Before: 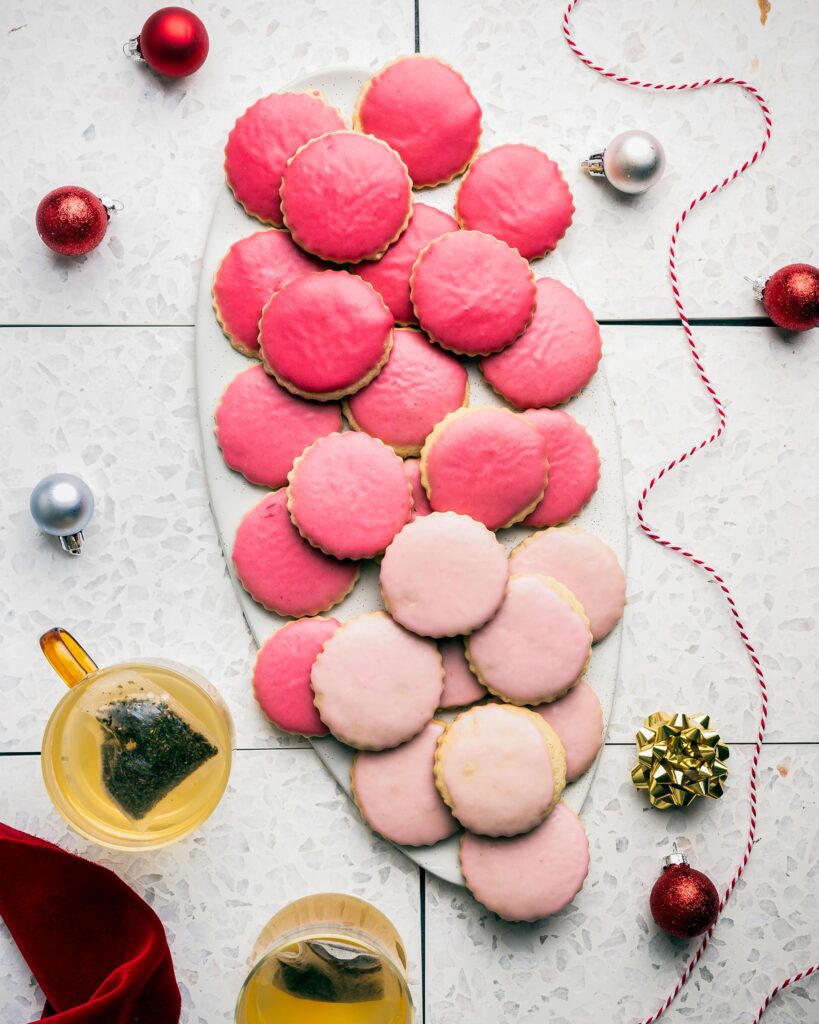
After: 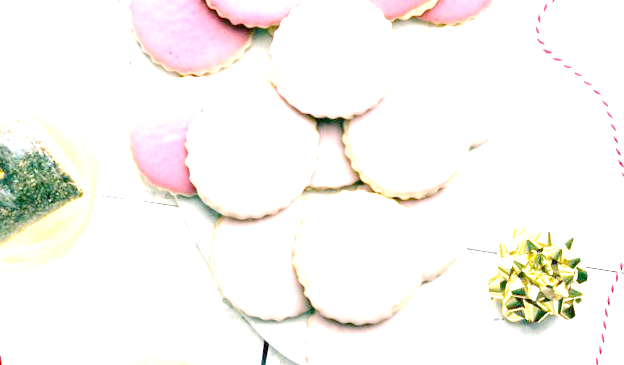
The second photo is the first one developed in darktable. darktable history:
white balance: emerald 1
rotate and perspective: rotation 9.12°, automatic cropping off
crop: left 18.091%, top 51.13%, right 17.525%, bottom 16.85%
tone equalizer "contrast tone curve: medium": -8 EV -0.75 EV, -7 EV -0.7 EV, -6 EV -0.6 EV, -5 EV -0.4 EV, -3 EV 0.4 EV, -2 EV 0.6 EV, -1 EV 0.7 EV, +0 EV 0.75 EV, edges refinement/feathering 500, mask exposure compensation -1.57 EV, preserve details no
exposure: exposure 0.566 EV
